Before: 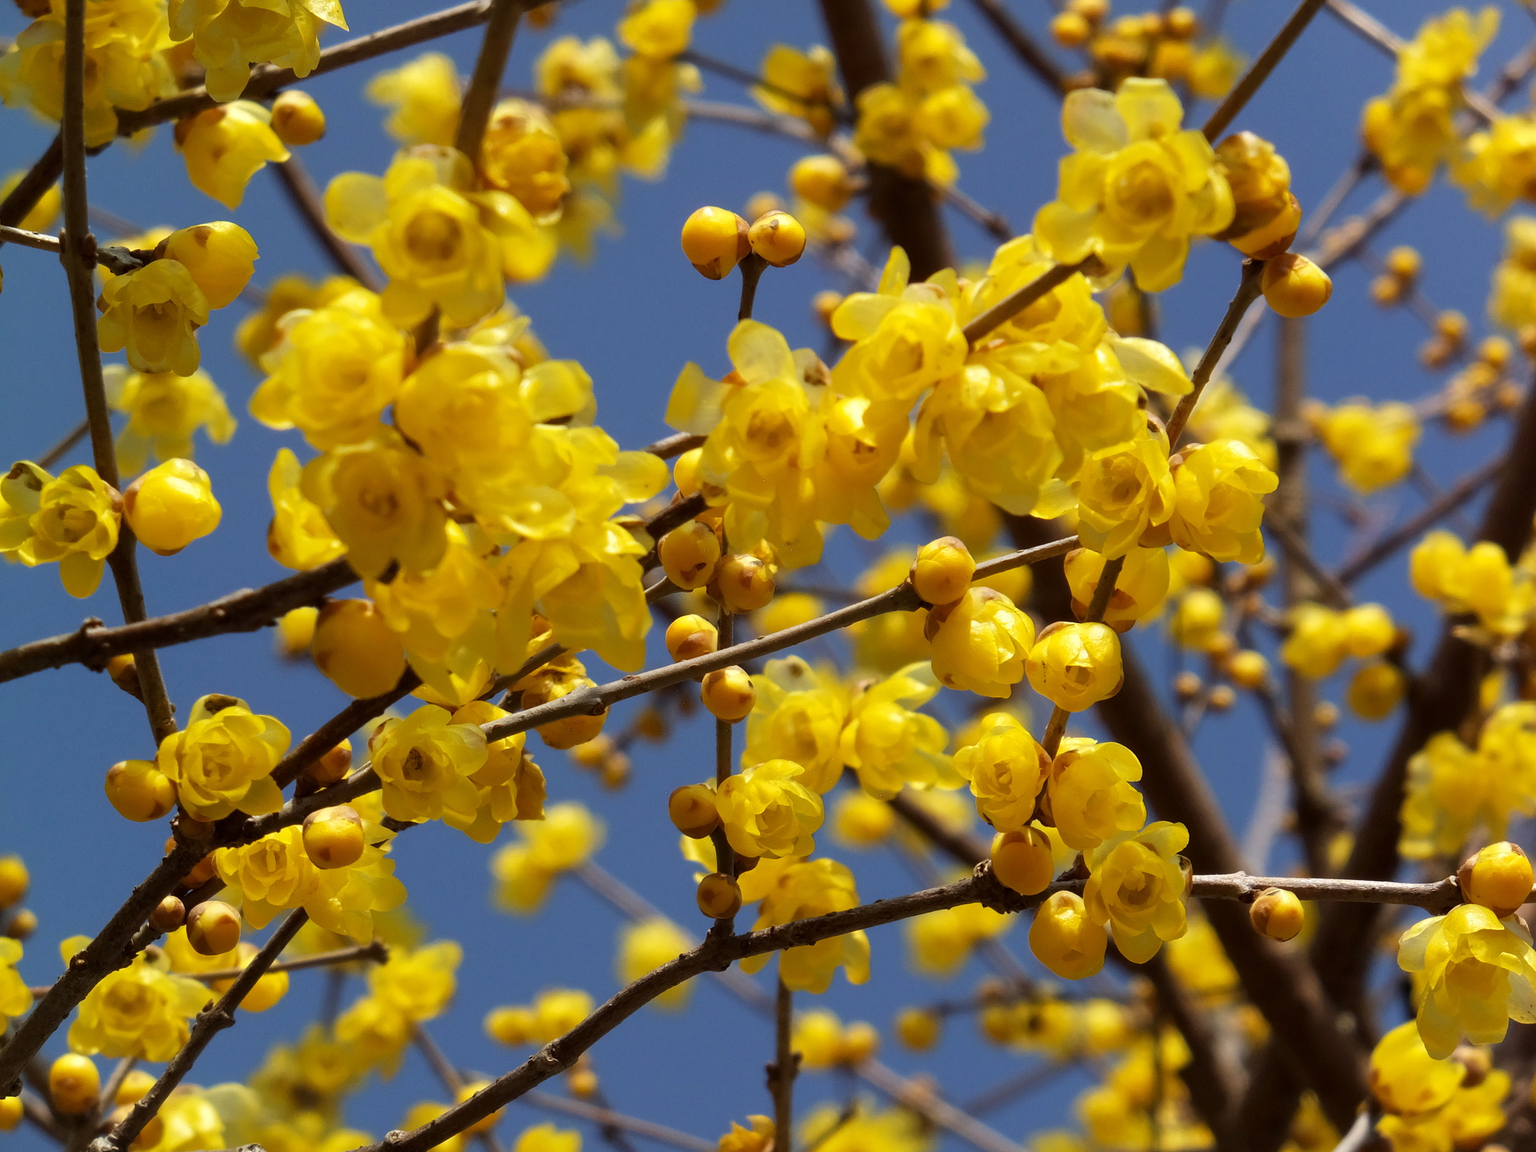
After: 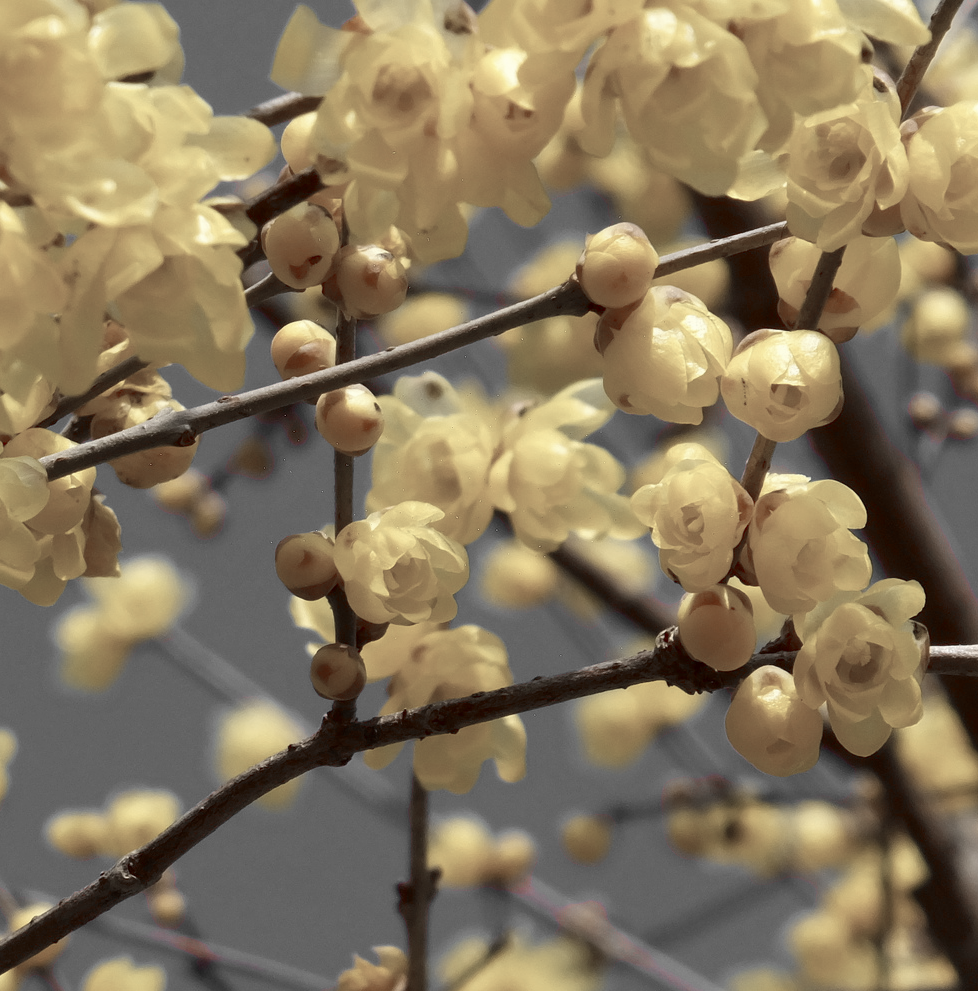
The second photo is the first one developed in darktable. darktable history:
crop and rotate: left 29.237%, top 31.152%, right 19.807%
color zones: curves: ch1 [(0, 0.831) (0.08, 0.771) (0.157, 0.268) (0.241, 0.207) (0.562, -0.005) (0.714, -0.013) (0.876, 0.01) (1, 0.831)]
